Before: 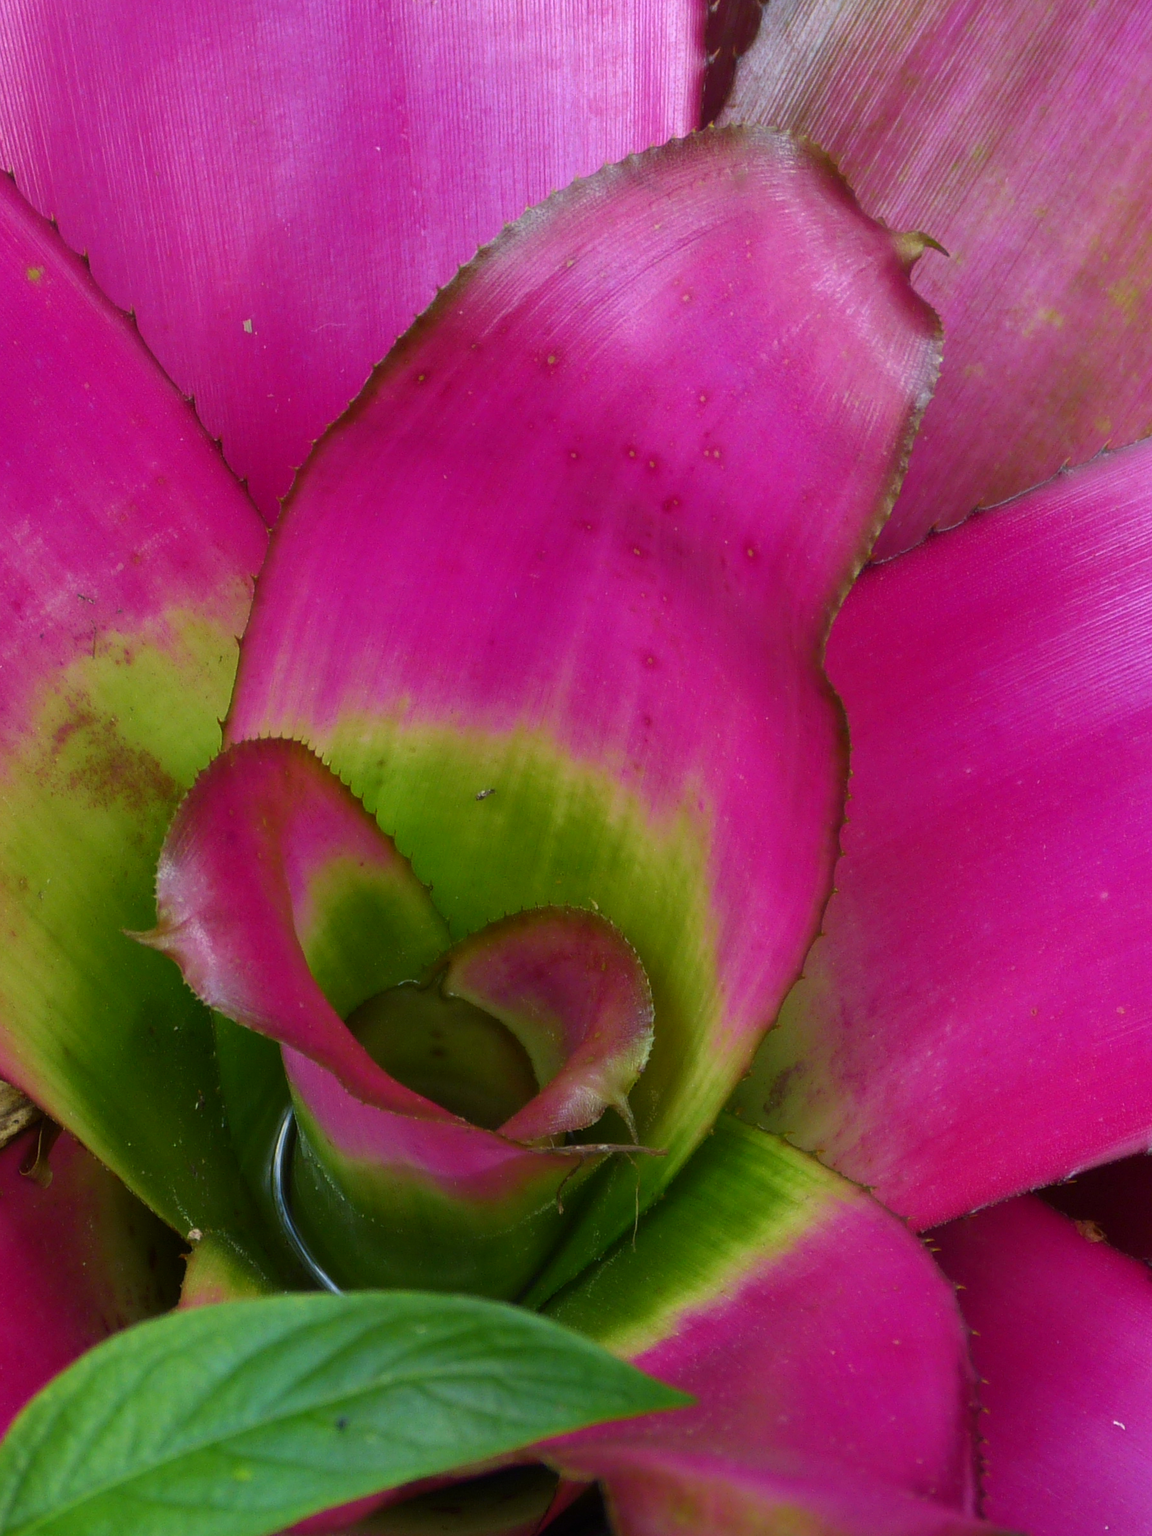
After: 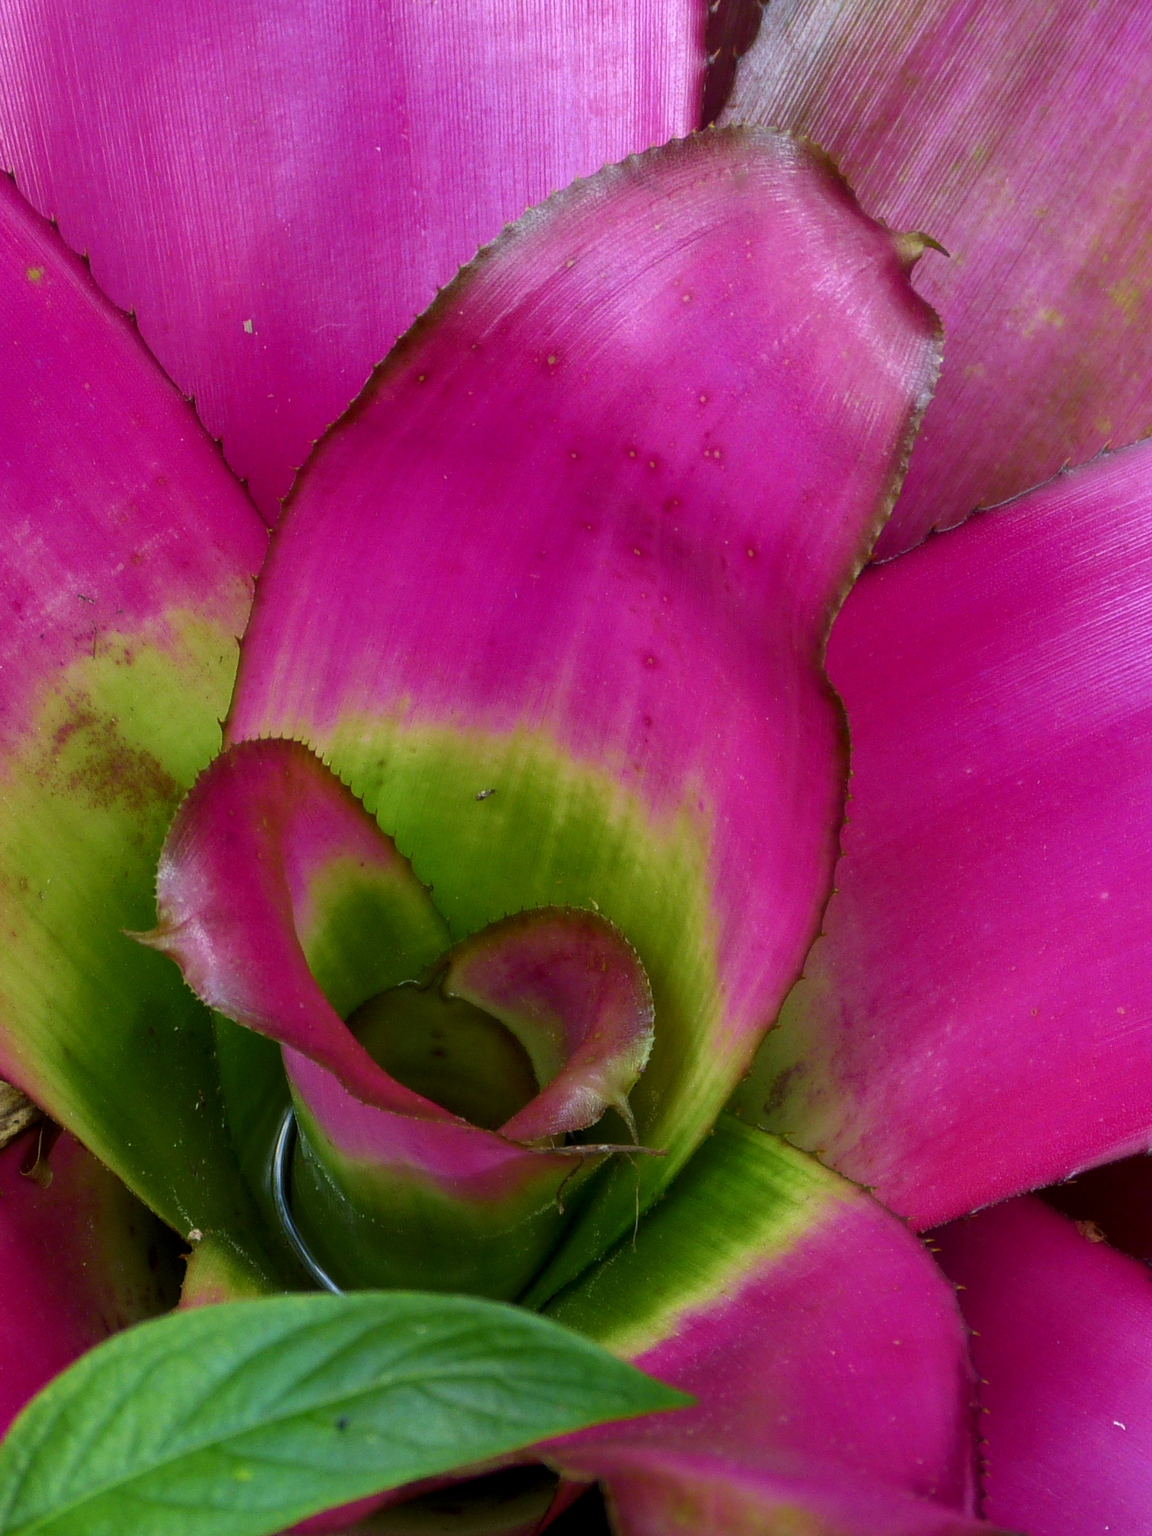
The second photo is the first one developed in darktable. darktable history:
white balance: red 0.982, blue 1.018
local contrast: on, module defaults
